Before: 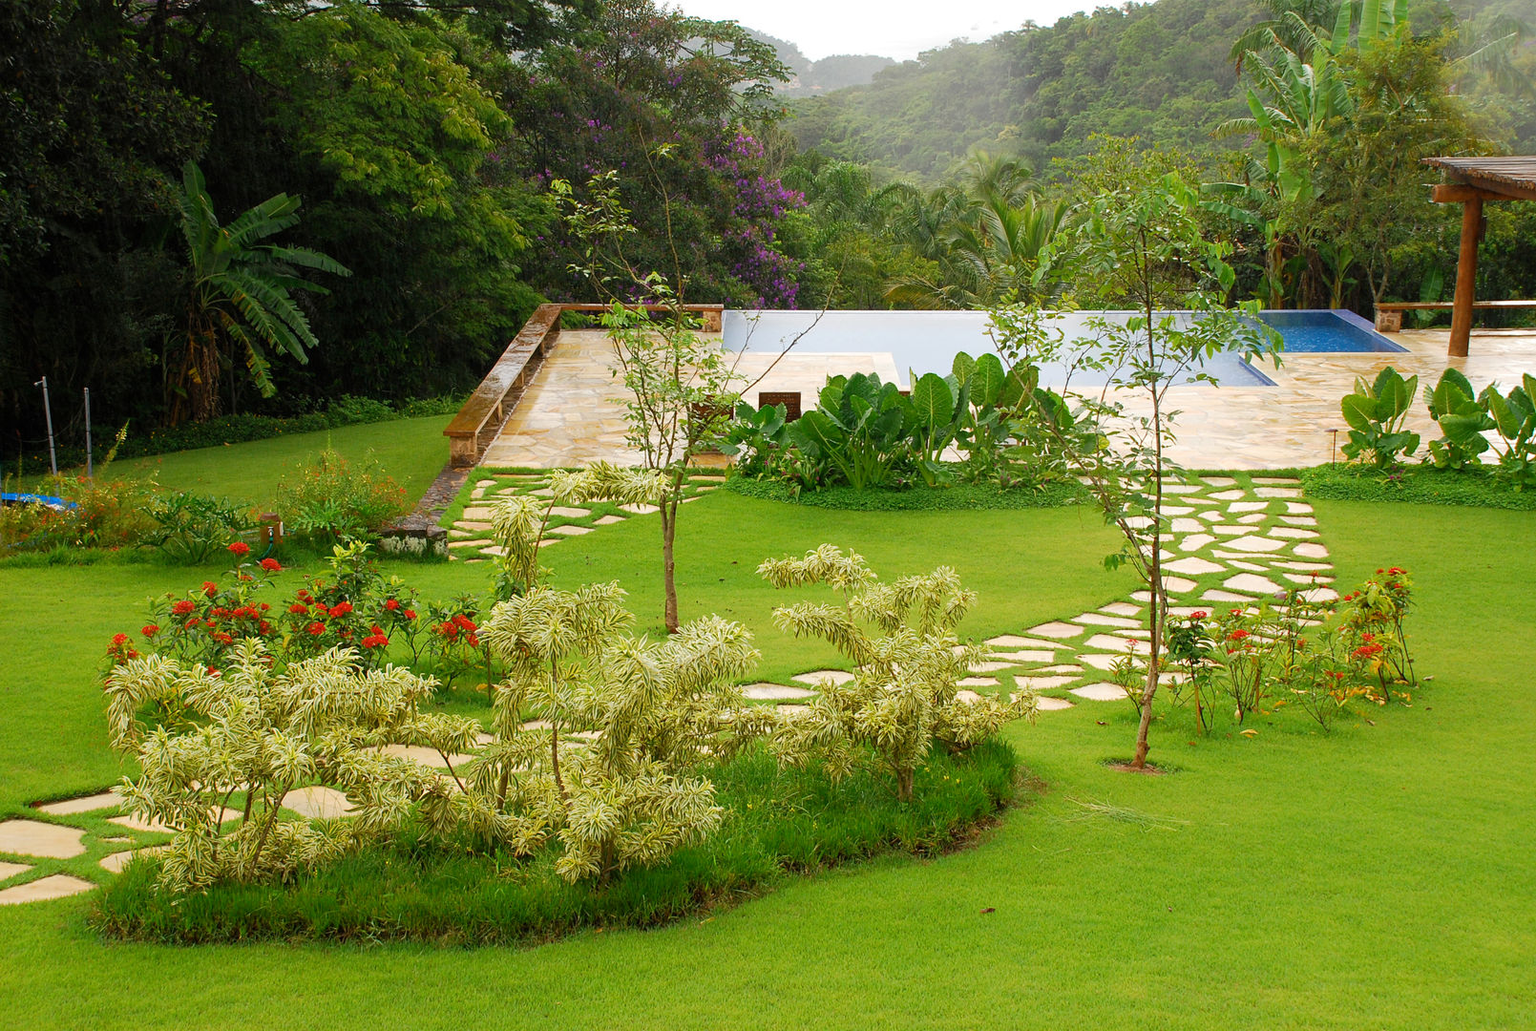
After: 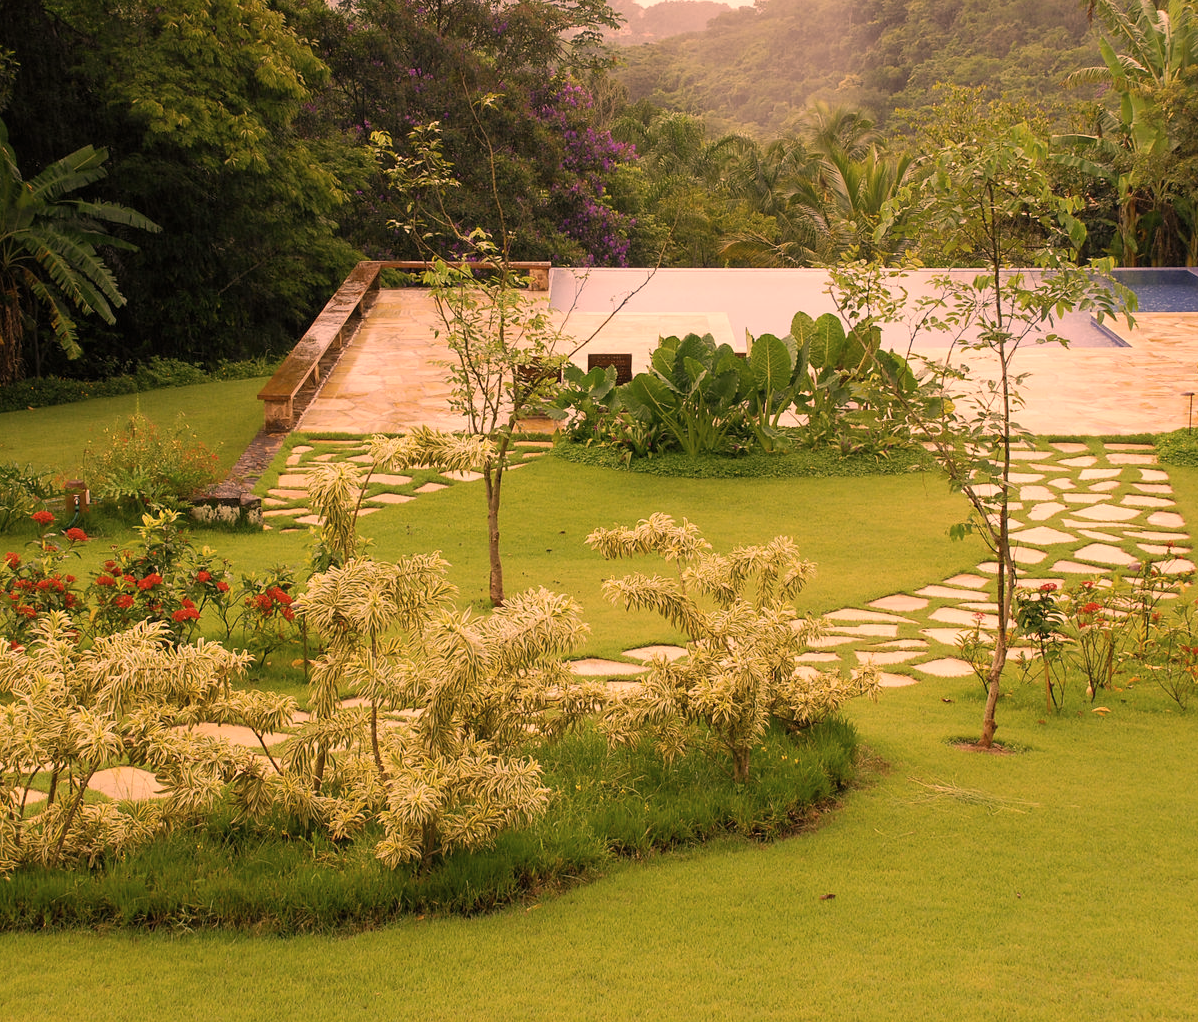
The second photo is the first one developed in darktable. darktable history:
color correction: highlights a* 39.5, highlights b* 39.53, saturation 0.687
crop and rotate: left 12.935%, top 5.292%, right 12.547%
